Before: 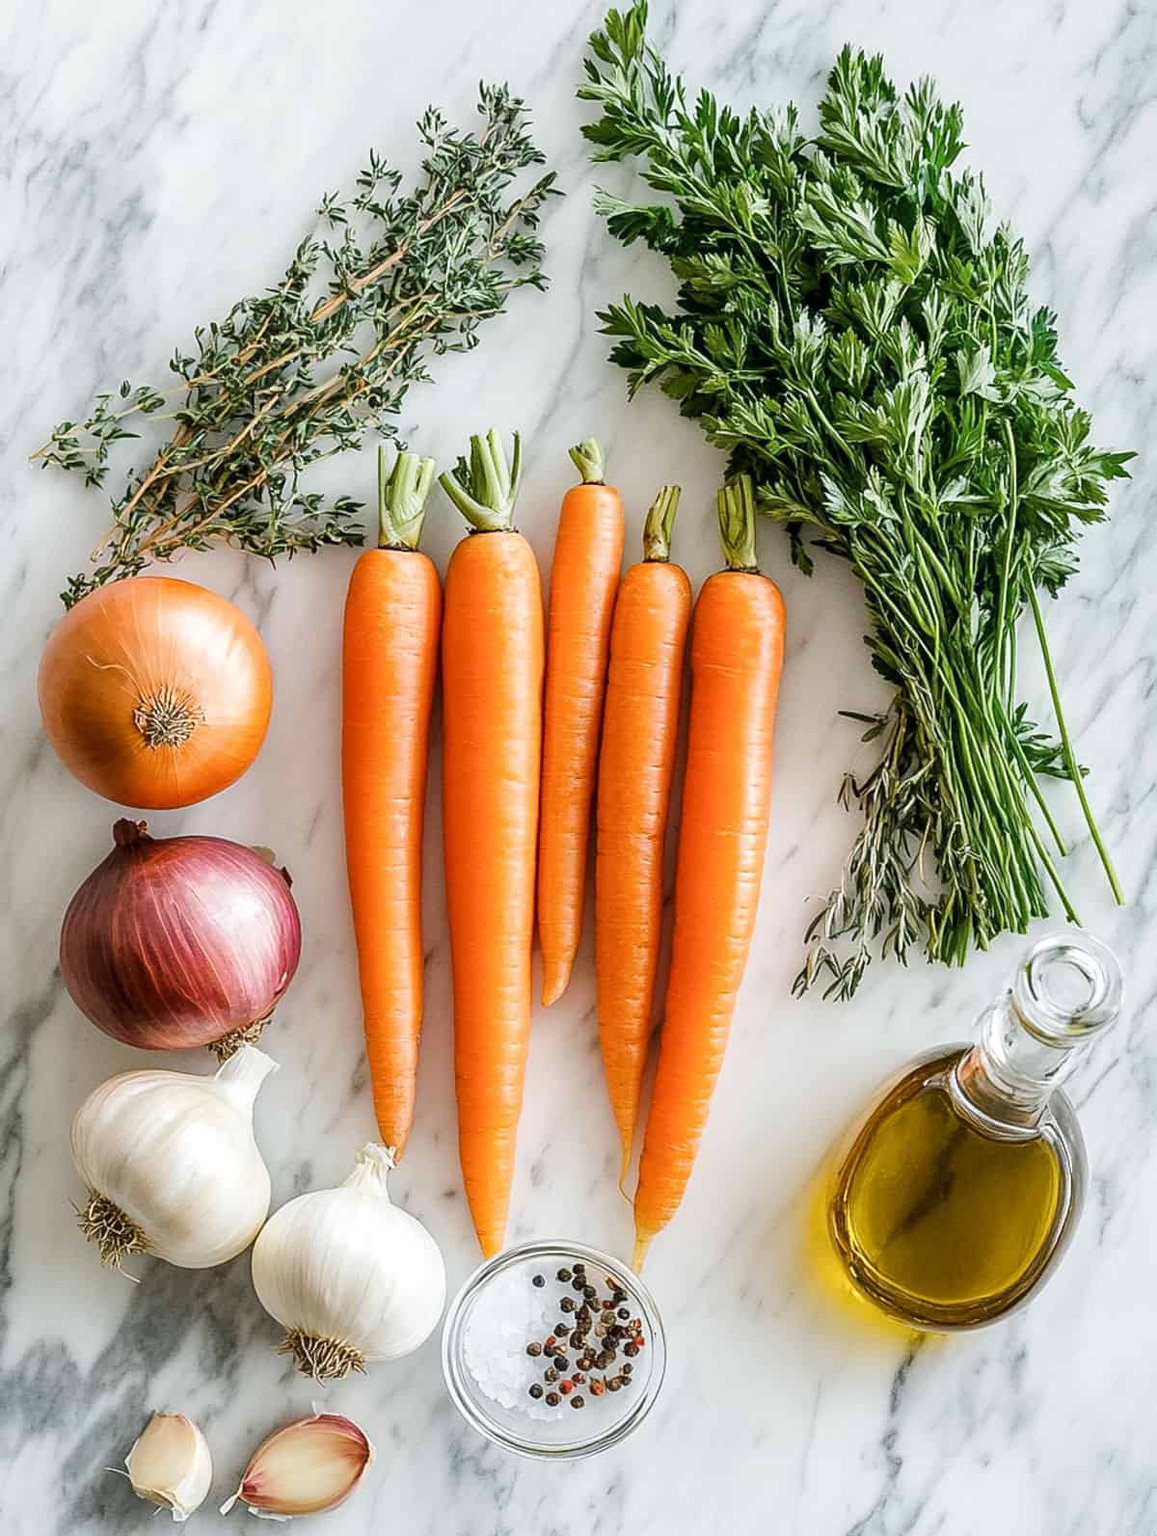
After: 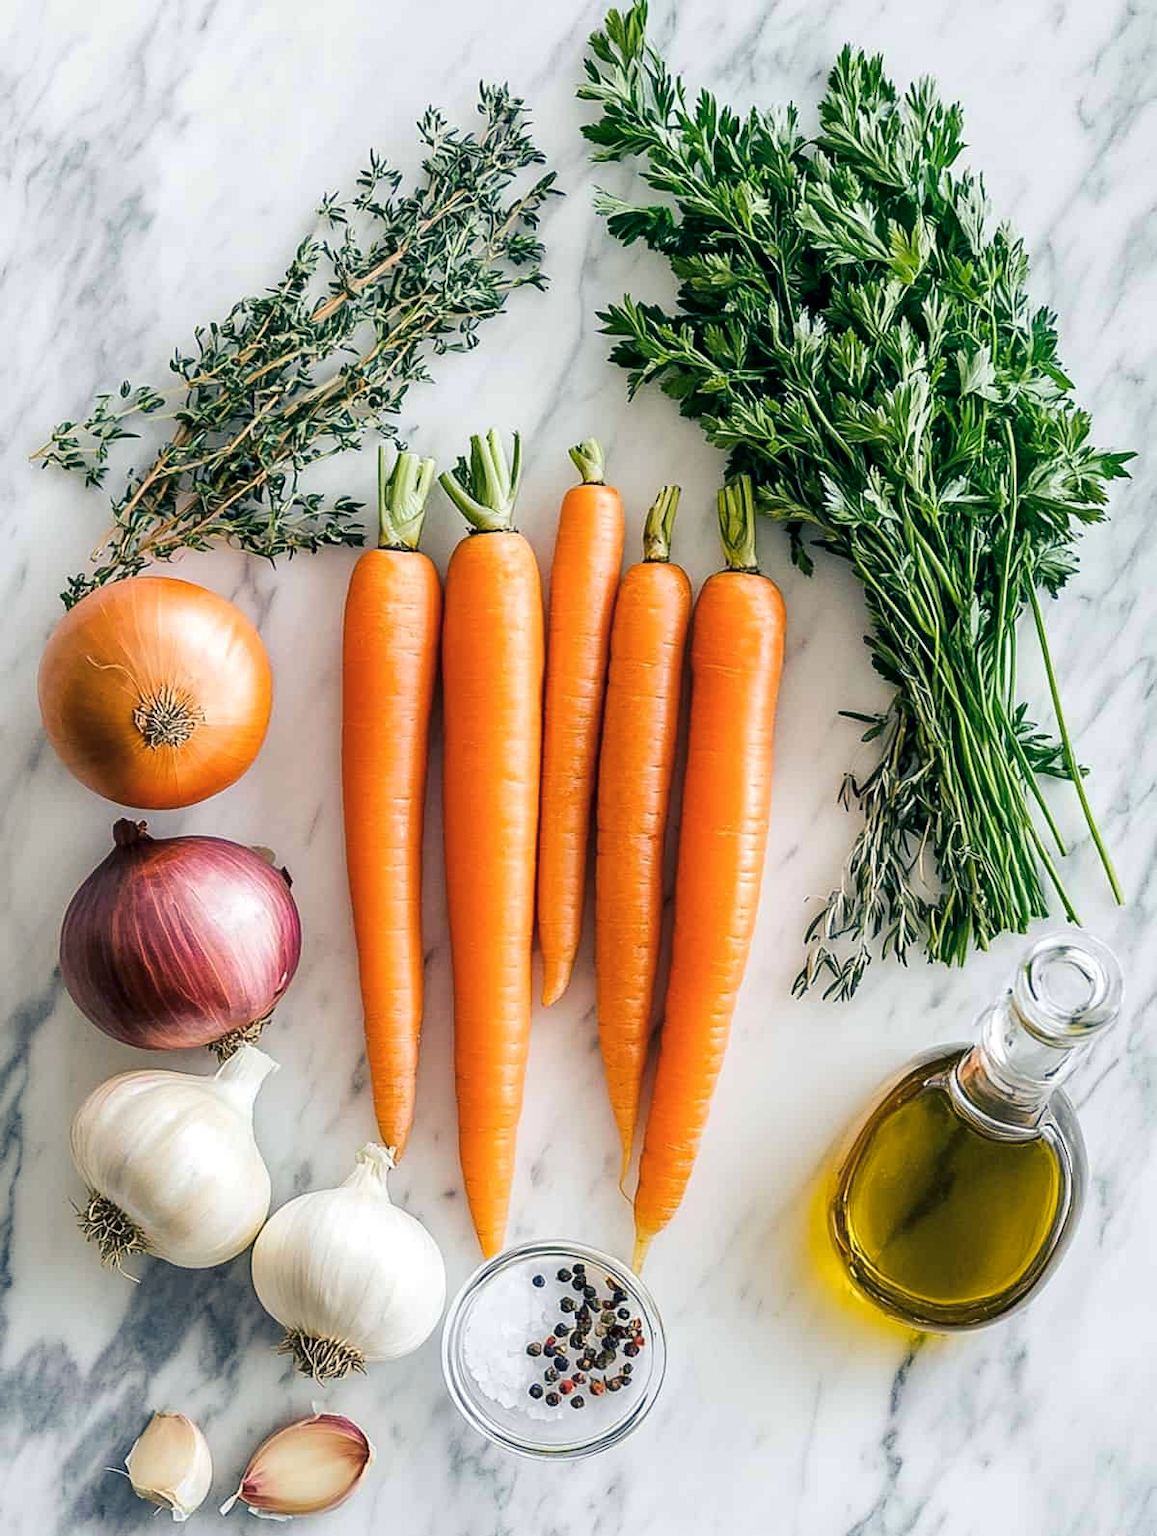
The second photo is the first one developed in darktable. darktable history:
color balance rgb: shadows lift › luminance -40.831%, shadows lift › chroma 14.266%, shadows lift › hue 259.47°, power › hue 329.44°, perceptual saturation grading › global saturation -0.083%, global vibrance 20%
